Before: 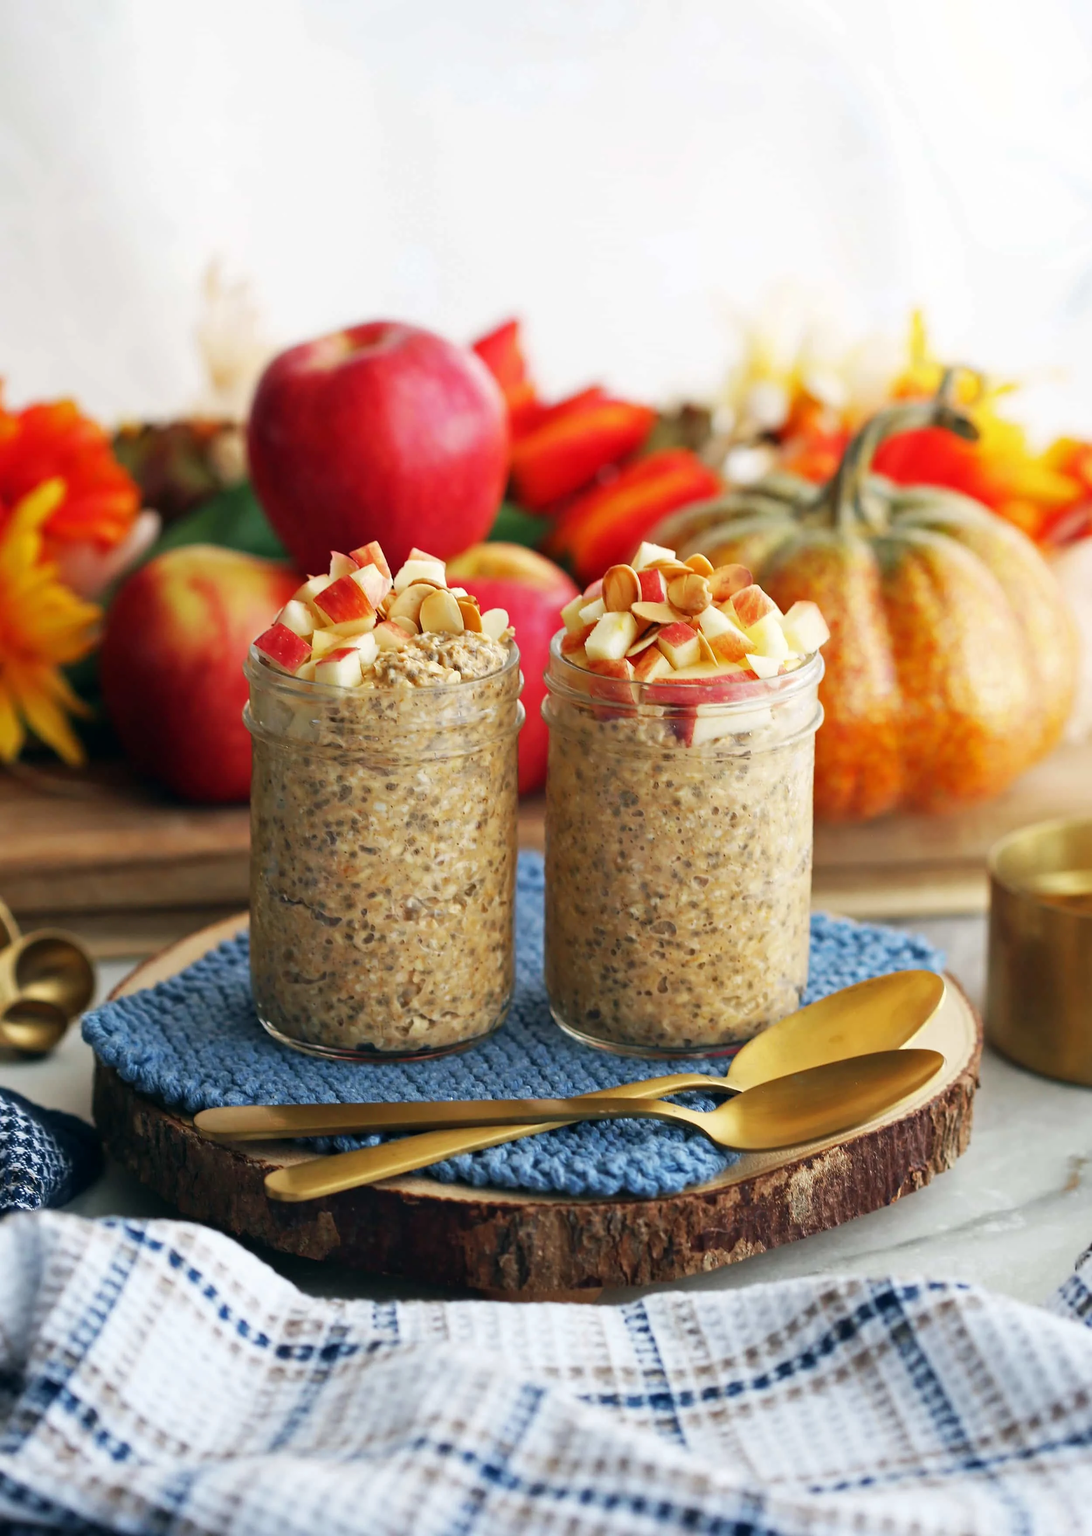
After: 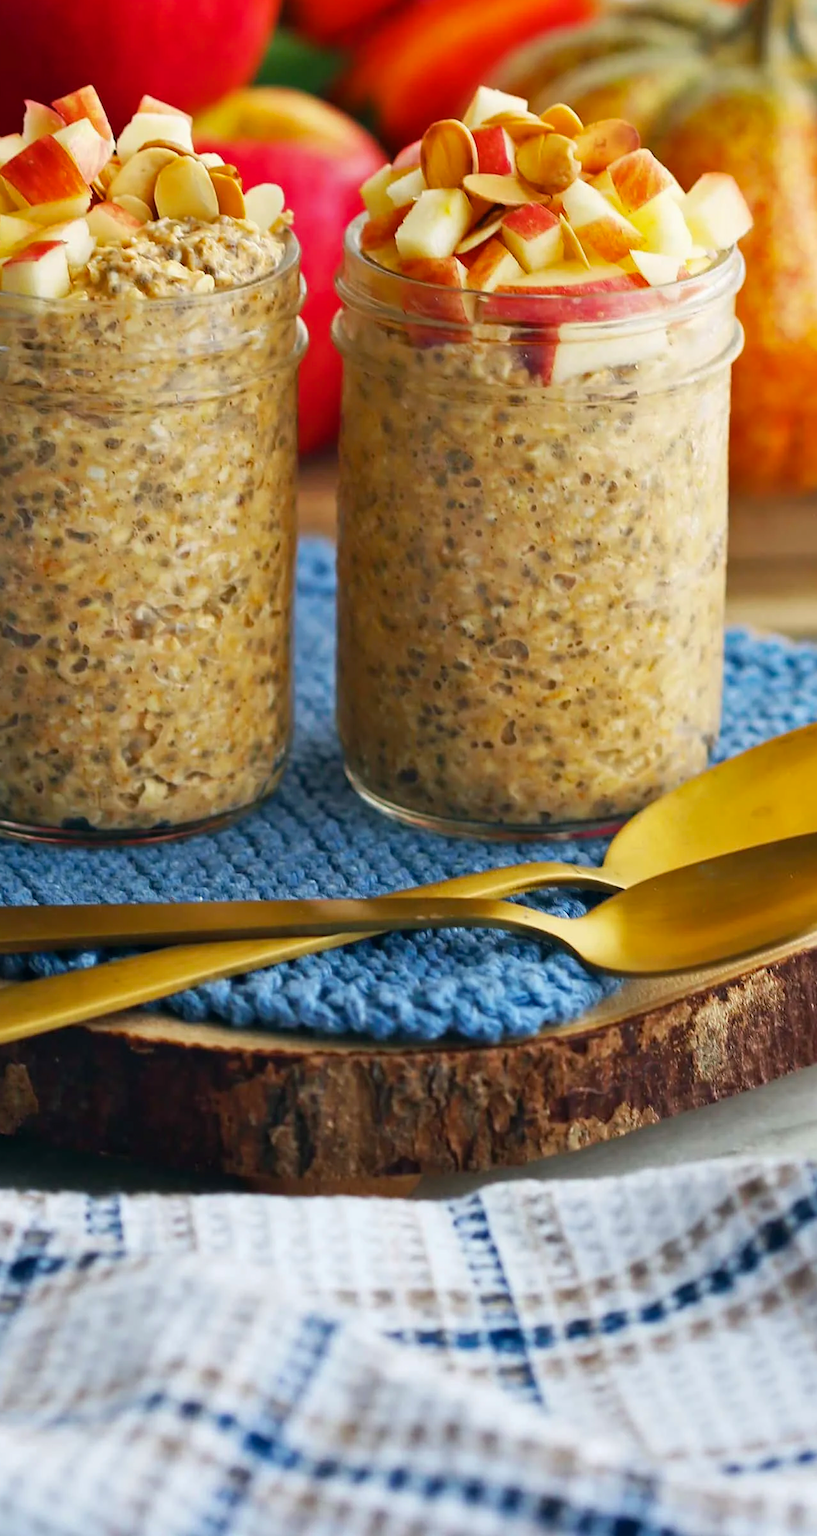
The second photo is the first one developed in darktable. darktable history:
crop and rotate: left 28.833%, top 31.451%, right 19.827%
exposure: exposure -0.048 EV, compensate highlight preservation false
color balance rgb: linear chroma grading › global chroma 14.421%, perceptual saturation grading › global saturation -0.129%, global vibrance 20%
